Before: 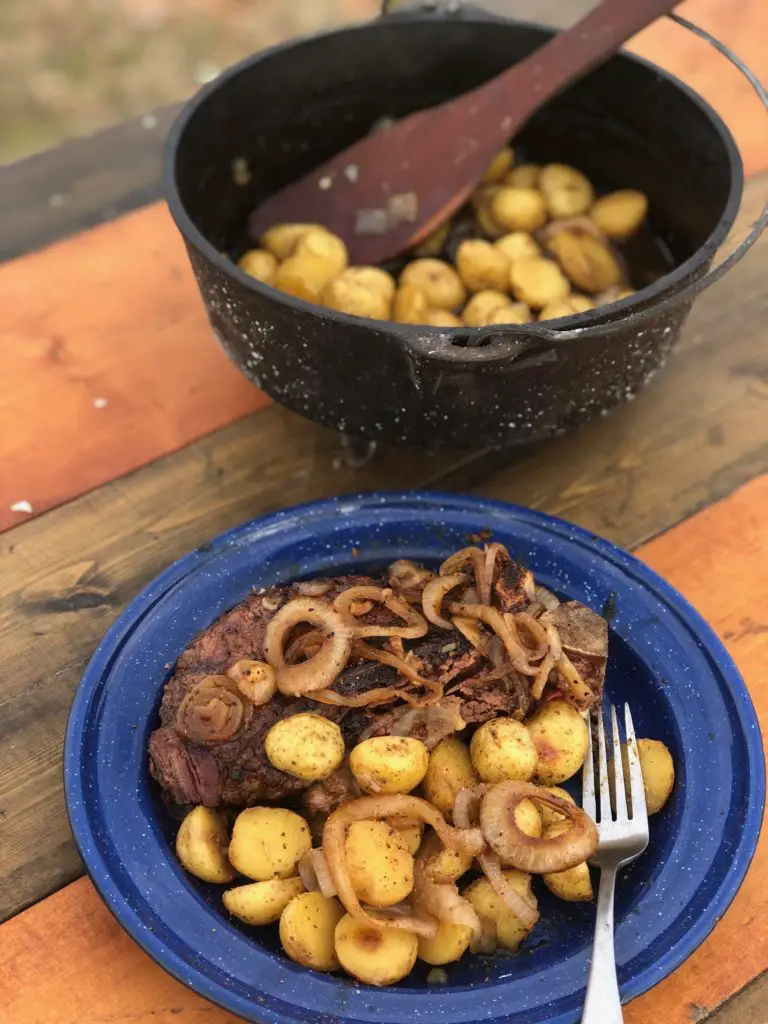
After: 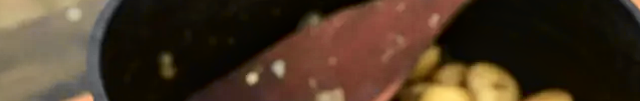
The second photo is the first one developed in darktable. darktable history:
exposure: black level correction 0.001, exposure -0.2 EV, compensate highlight preservation false
crop and rotate: left 9.644%, top 9.491%, right 6.021%, bottom 80.509%
tone equalizer: on, module defaults
local contrast: on, module defaults
tone curve: curves: ch0 [(0, 0.026) (0.058, 0.036) (0.246, 0.214) (0.437, 0.498) (0.55, 0.644) (0.657, 0.767) (0.822, 0.9) (1, 0.961)]; ch1 [(0, 0) (0.346, 0.307) (0.408, 0.369) (0.453, 0.457) (0.476, 0.489) (0.502, 0.498) (0.521, 0.515) (0.537, 0.531) (0.612, 0.641) (0.676, 0.728) (1, 1)]; ch2 [(0, 0) (0.346, 0.34) (0.434, 0.46) (0.485, 0.494) (0.5, 0.494) (0.511, 0.508) (0.537, 0.564) (0.579, 0.599) (0.663, 0.67) (1, 1)], color space Lab, independent channels, preserve colors none
rotate and perspective: rotation 0.174°, lens shift (vertical) 0.013, lens shift (horizontal) 0.019, shear 0.001, automatic cropping original format, crop left 0.007, crop right 0.991, crop top 0.016, crop bottom 0.997
